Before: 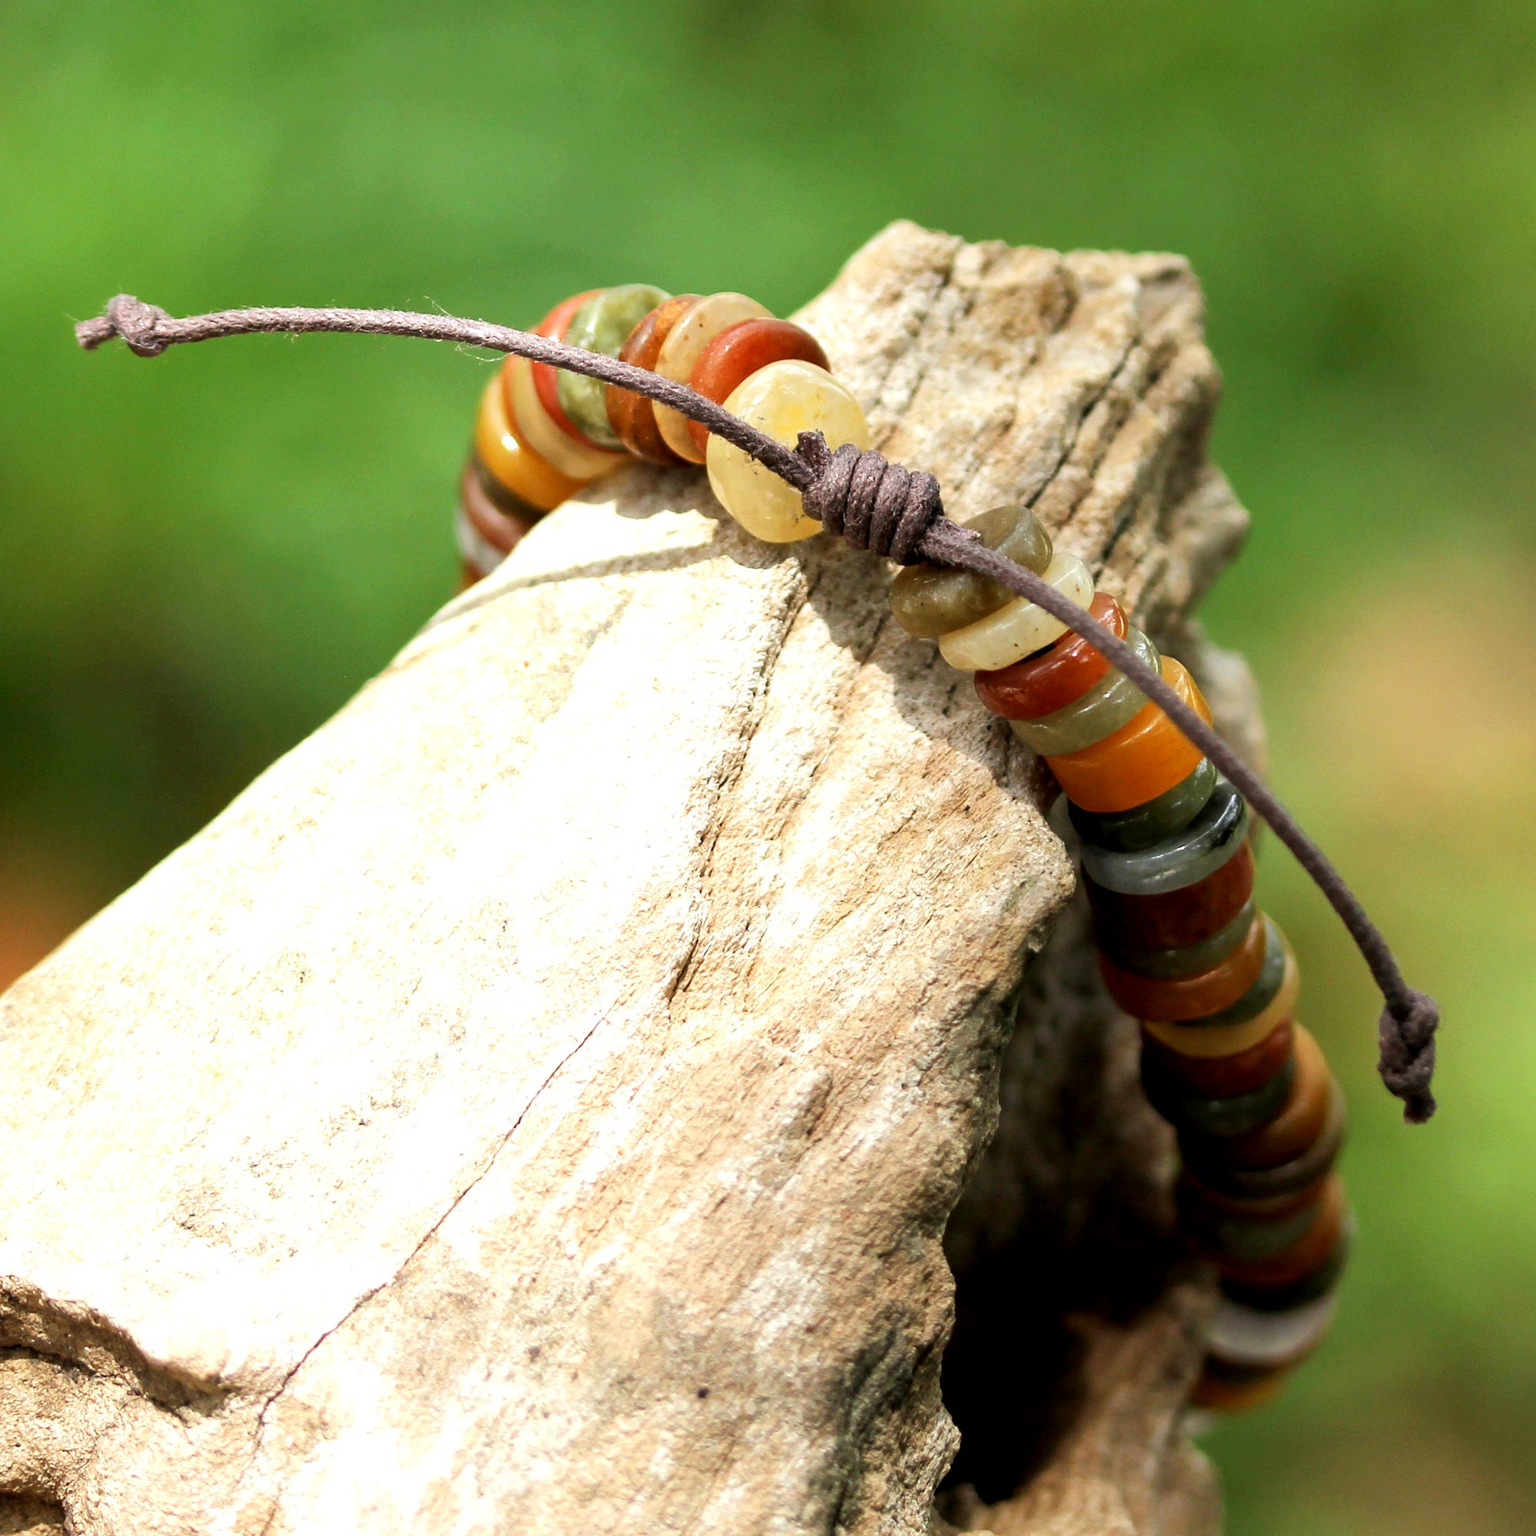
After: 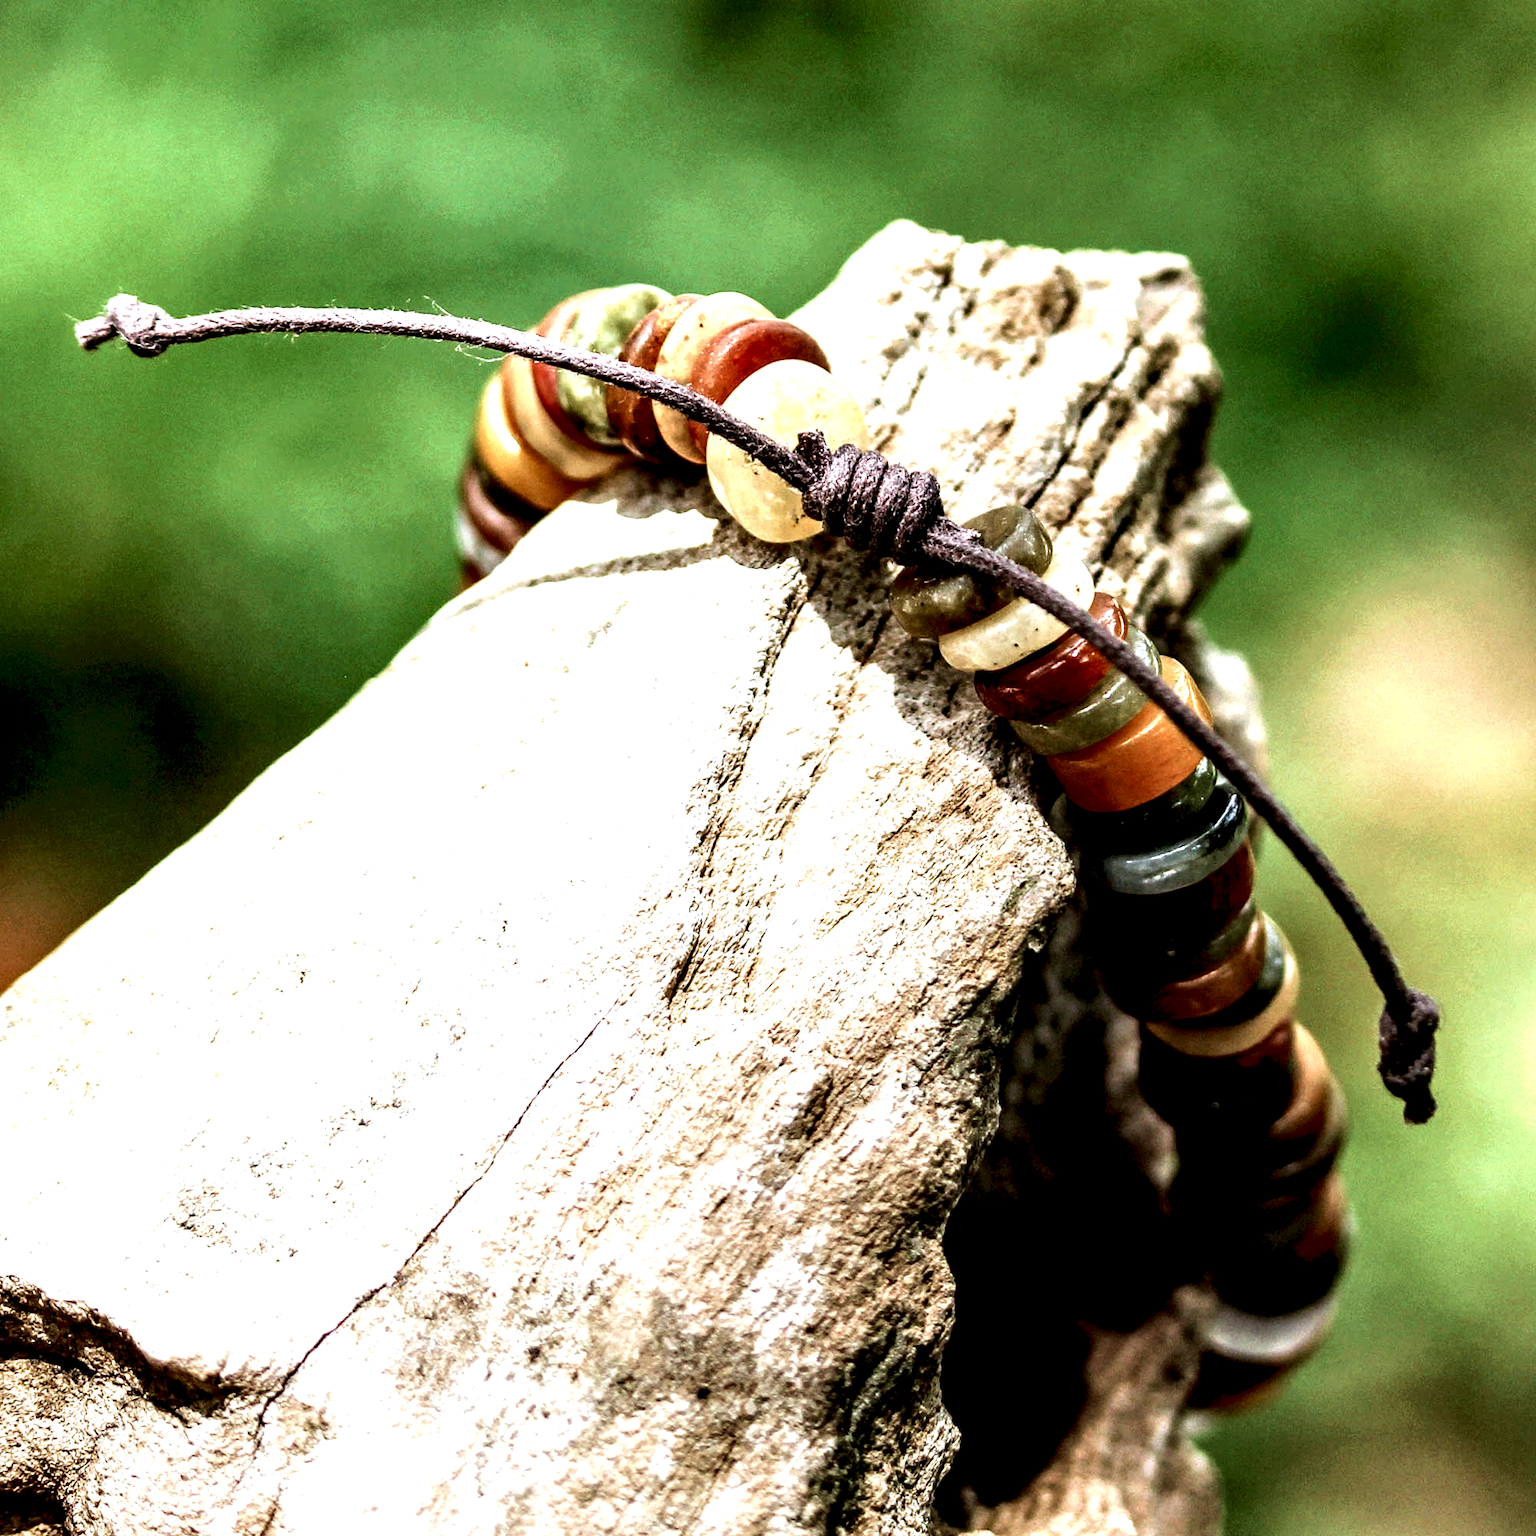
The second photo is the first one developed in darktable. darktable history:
local contrast: highlights 115%, shadows 42%, detail 293%
color correction: highlights a* -0.772, highlights b* -8.92
velvia: on, module defaults
